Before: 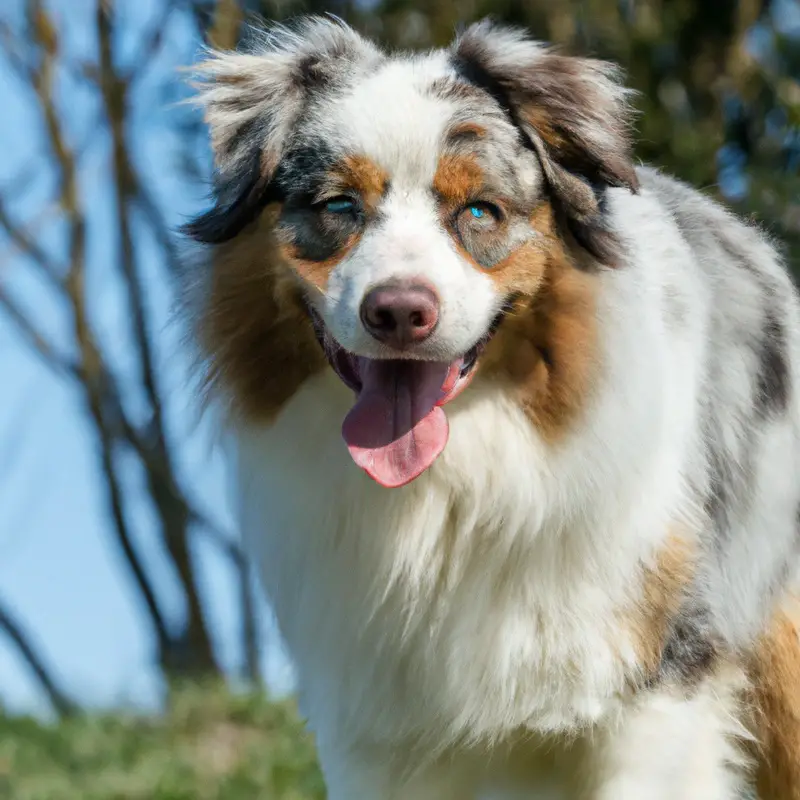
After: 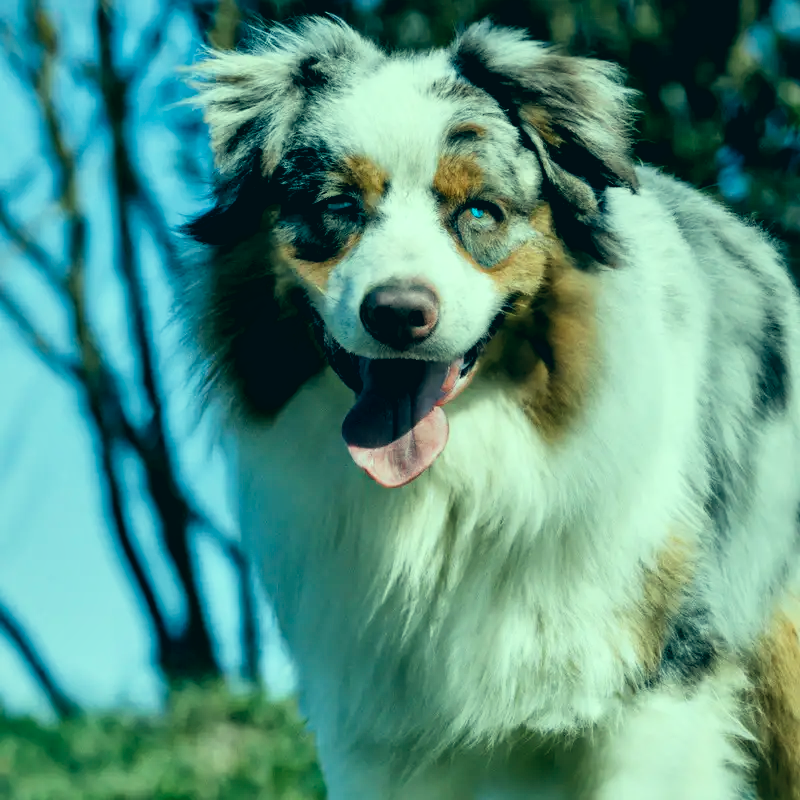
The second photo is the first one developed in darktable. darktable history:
filmic rgb: black relative exposure -5 EV, white relative exposure 3.2 EV, hardness 3.42, contrast 1.2, highlights saturation mix -30%
color correction: highlights a* -20.08, highlights b* 9.8, shadows a* -20.4, shadows b* -10.76
local contrast: mode bilateral grid, contrast 25, coarseness 60, detail 151%, midtone range 0.2
